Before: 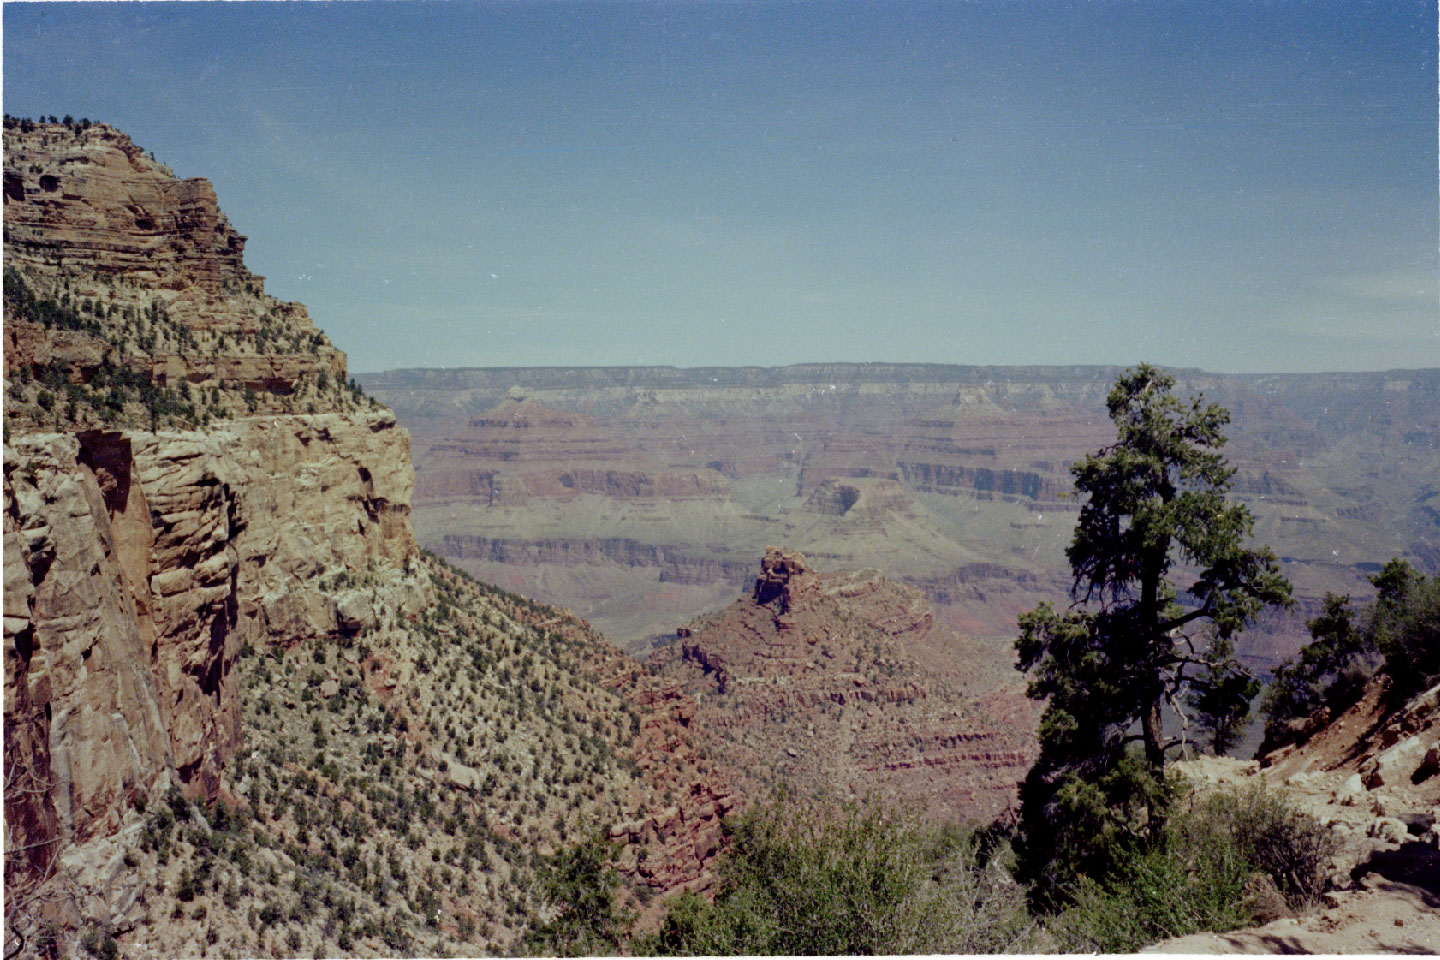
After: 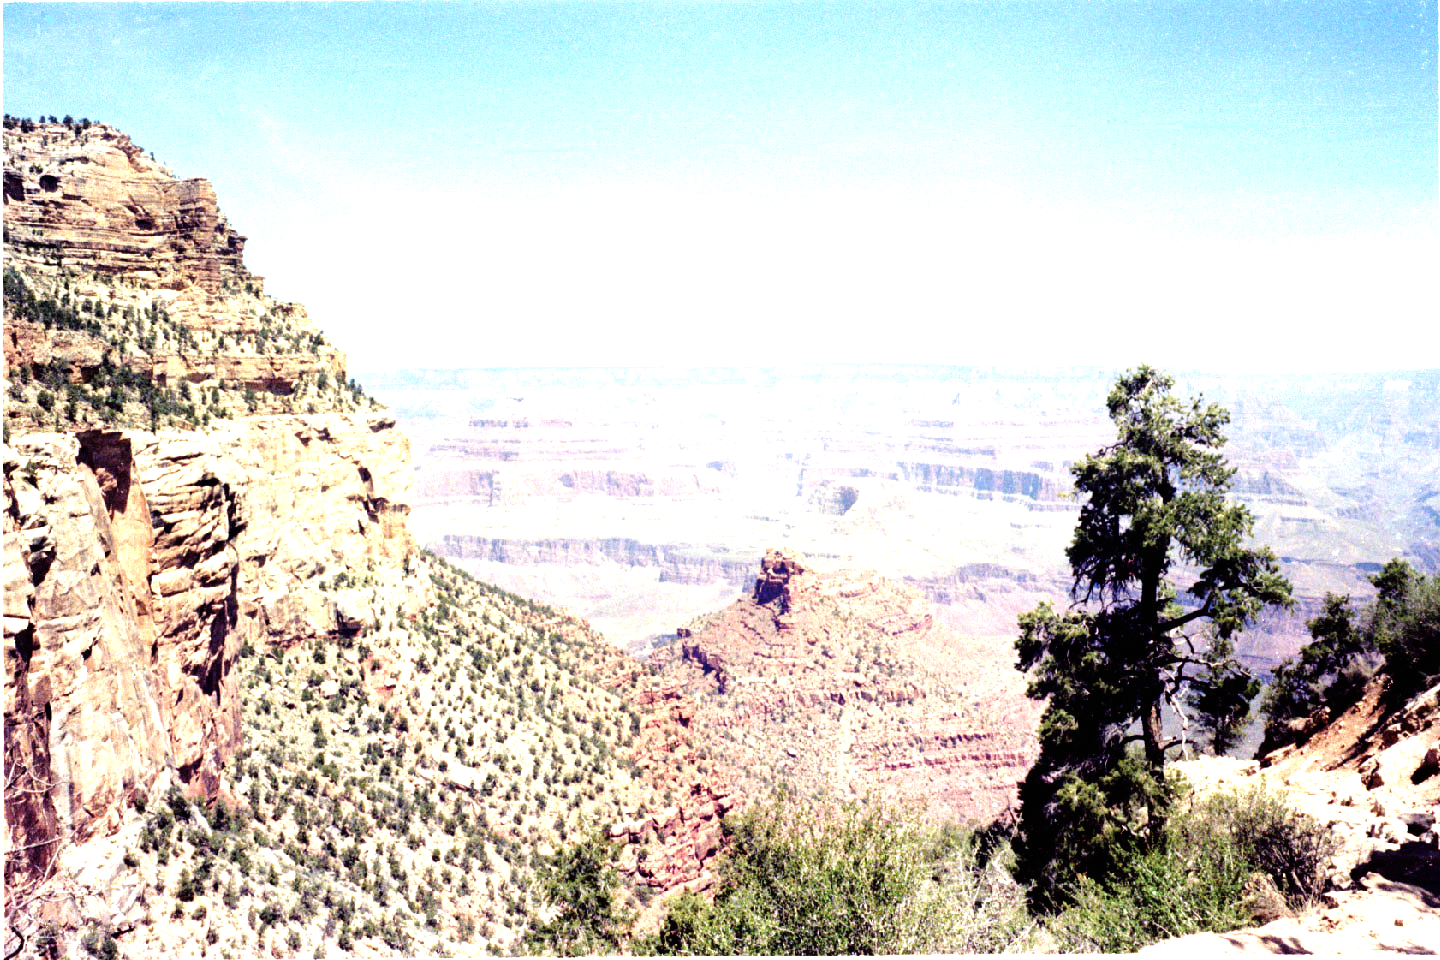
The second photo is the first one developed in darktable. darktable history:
tone equalizer: -8 EV -1.1 EV, -7 EV -1.01 EV, -6 EV -0.845 EV, -5 EV -0.542 EV, -3 EV 0.586 EV, -2 EV 0.854 EV, -1 EV 0.996 EV, +0 EV 1.06 EV
exposure: black level correction 0, exposure 1.2 EV, compensate highlight preservation false
